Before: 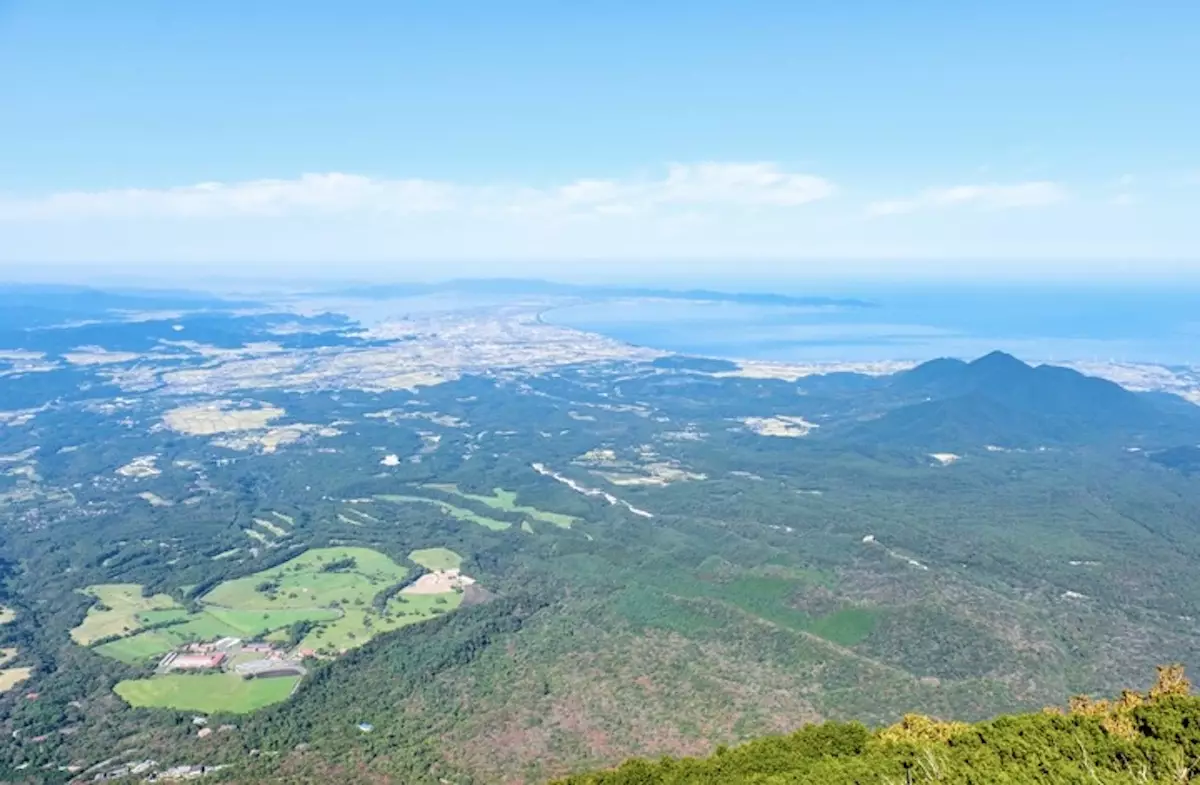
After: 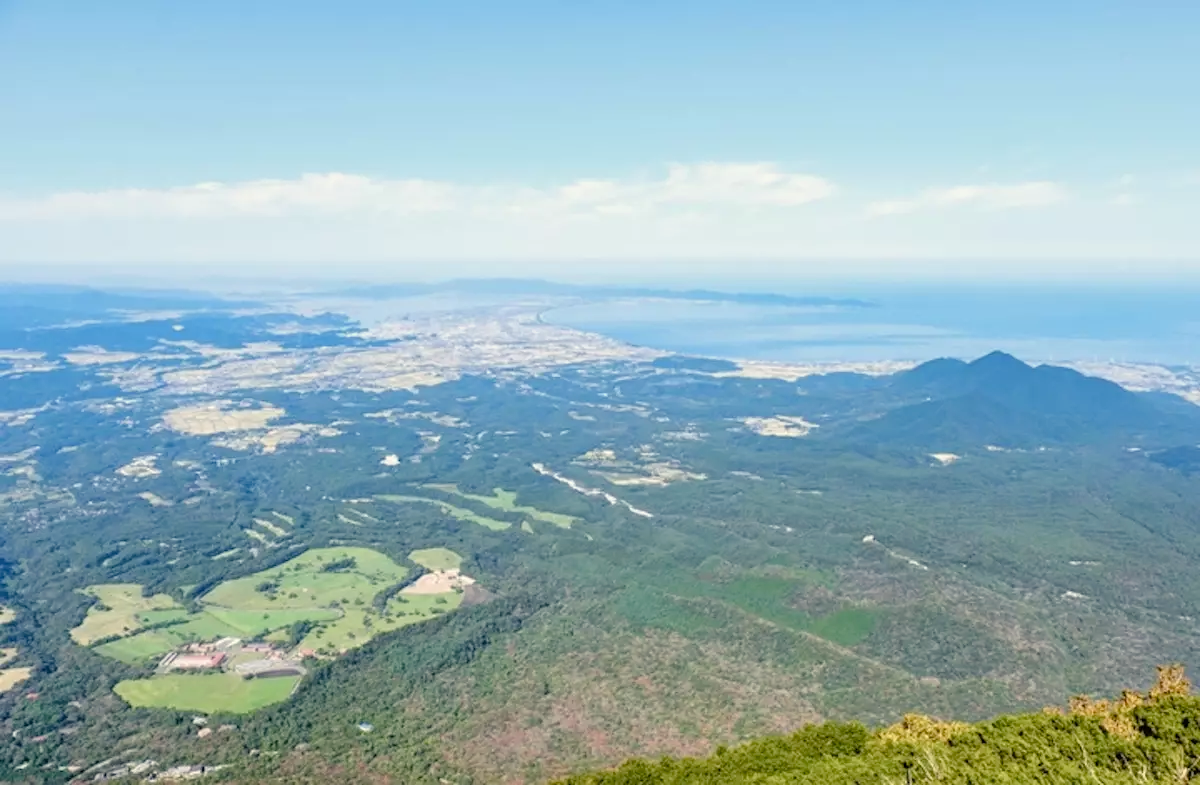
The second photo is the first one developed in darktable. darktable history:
color balance rgb: highlights gain › chroma 3.037%, highlights gain › hue 77.09°, perceptual saturation grading › global saturation 0.374%, perceptual saturation grading › highlights -15.359%, perceptual saturation grading › shadows 24.616%, global vibrance 11.024%
